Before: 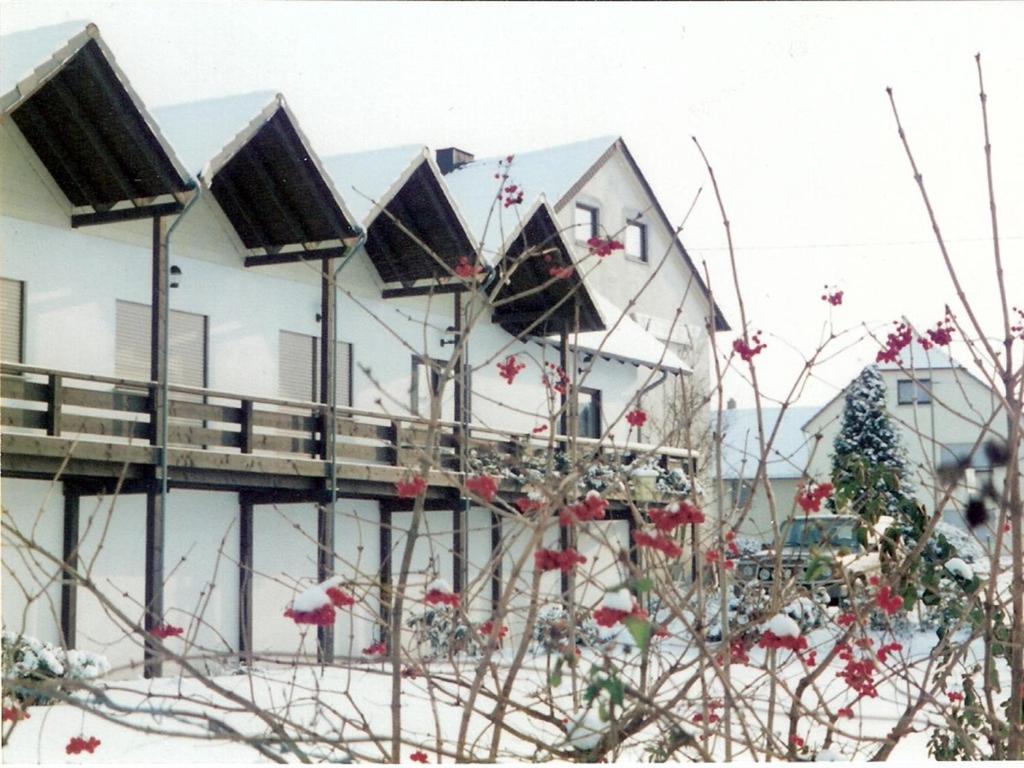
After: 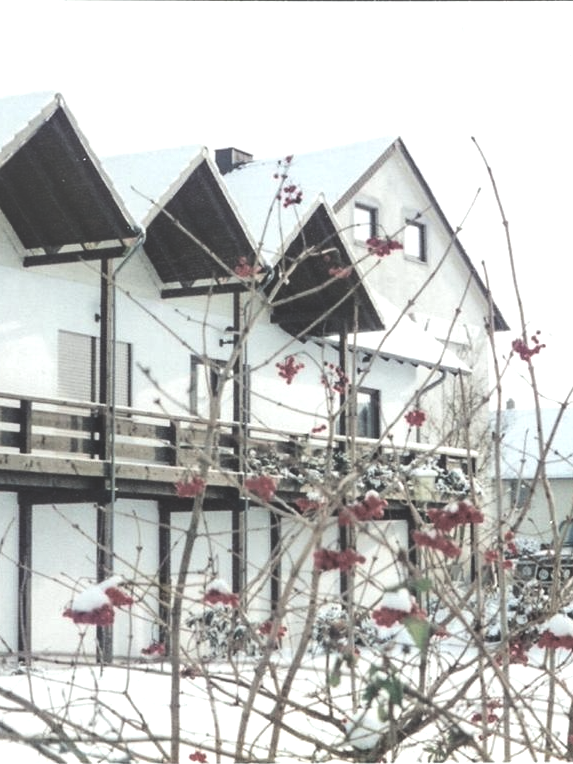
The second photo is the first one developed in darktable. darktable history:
exposure: black level correction -0.028, compensate highlight preservation false
white balance: red 0.978, blue 0.999
local contrast: on, module defaults
crop: left 21.674%, right 22.086%
tone equalizer: -8 EV -1.08 EV, -7 EV -1.01 EV, -6 EV -0.867 EV, -5 EV -0.578 EV, -3 EV 0.578 EV, -2 EV 0.867 EV, -1 EV 1.01 EV, +0 EV 1.08 EV, edges refinement/feathering 500, mask exposure compensation -1.57 EV, preserve details no
contrast brightness saturation: contrast -0.26, saturation -0.43
